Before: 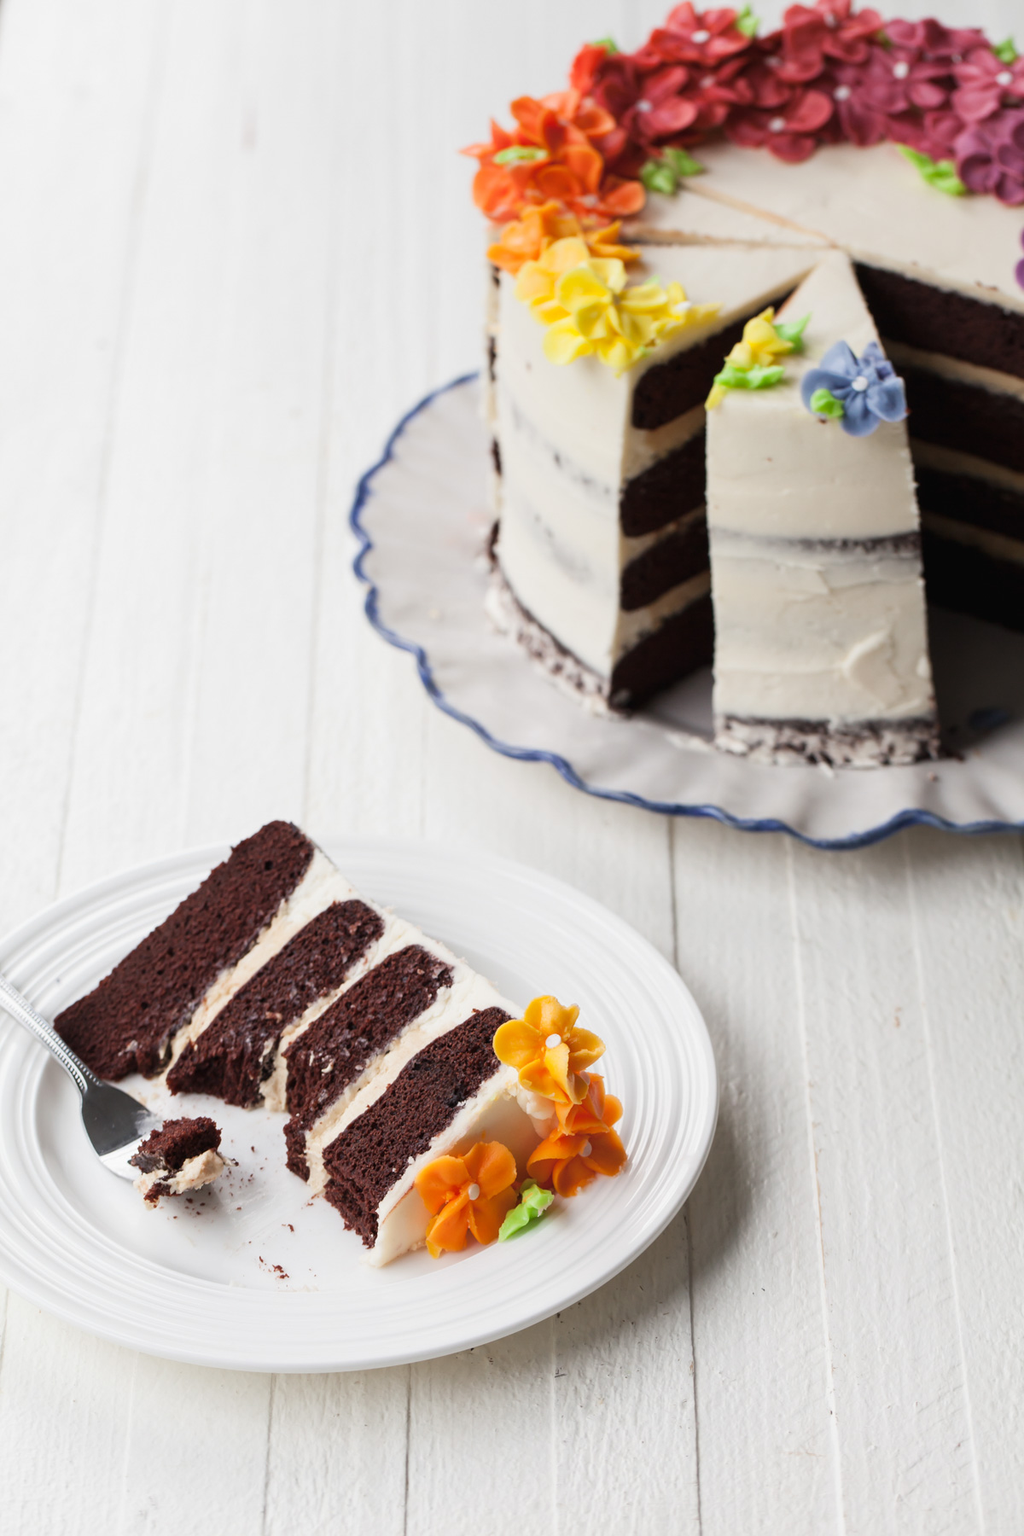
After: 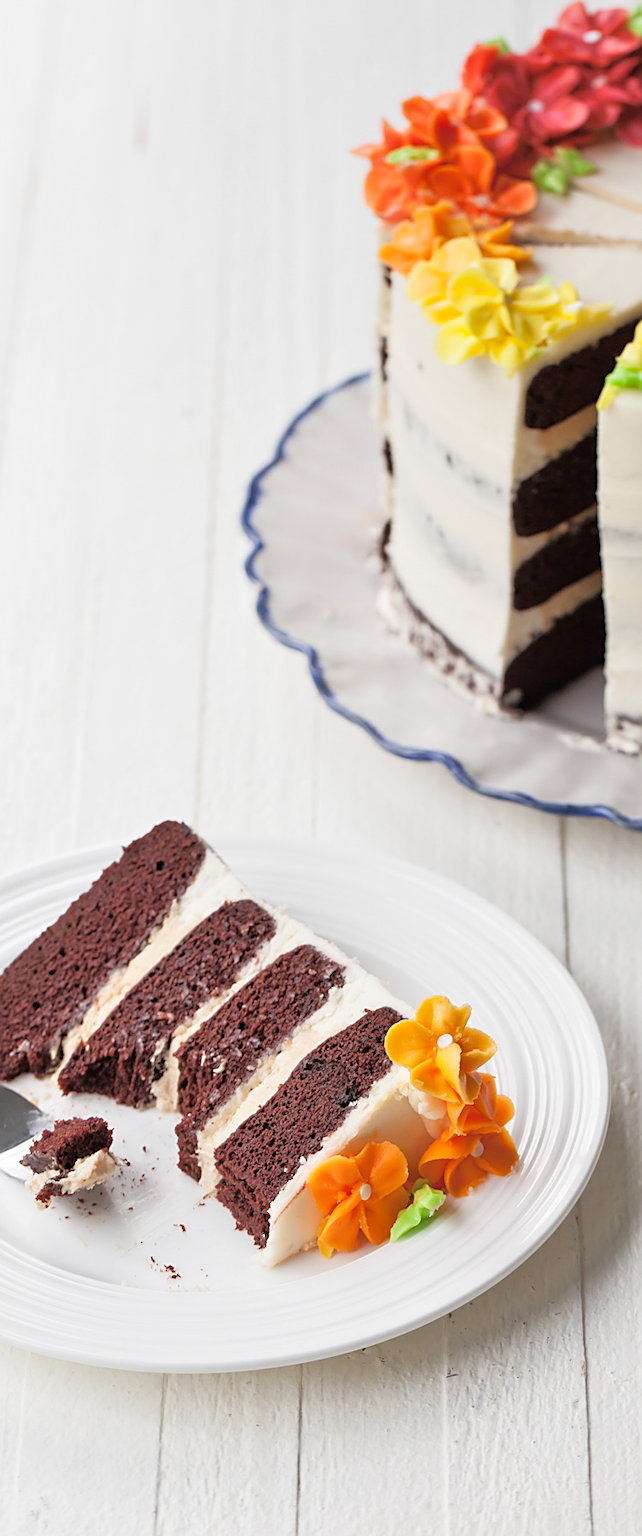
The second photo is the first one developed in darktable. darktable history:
tone equalizer: -7 EV 0.15 EV, -6 EV 0.6 EV, -5 EV 1.15 EV, -4 EV 1.33 EV, -3 EV 1.15 EV, -2 EV 0.6 EV, -1 EV 0.15 EV, mask exposure compensation -0.5 EV
crop: left 10.644%, right 26.528%
sharpen: on, module defaults
